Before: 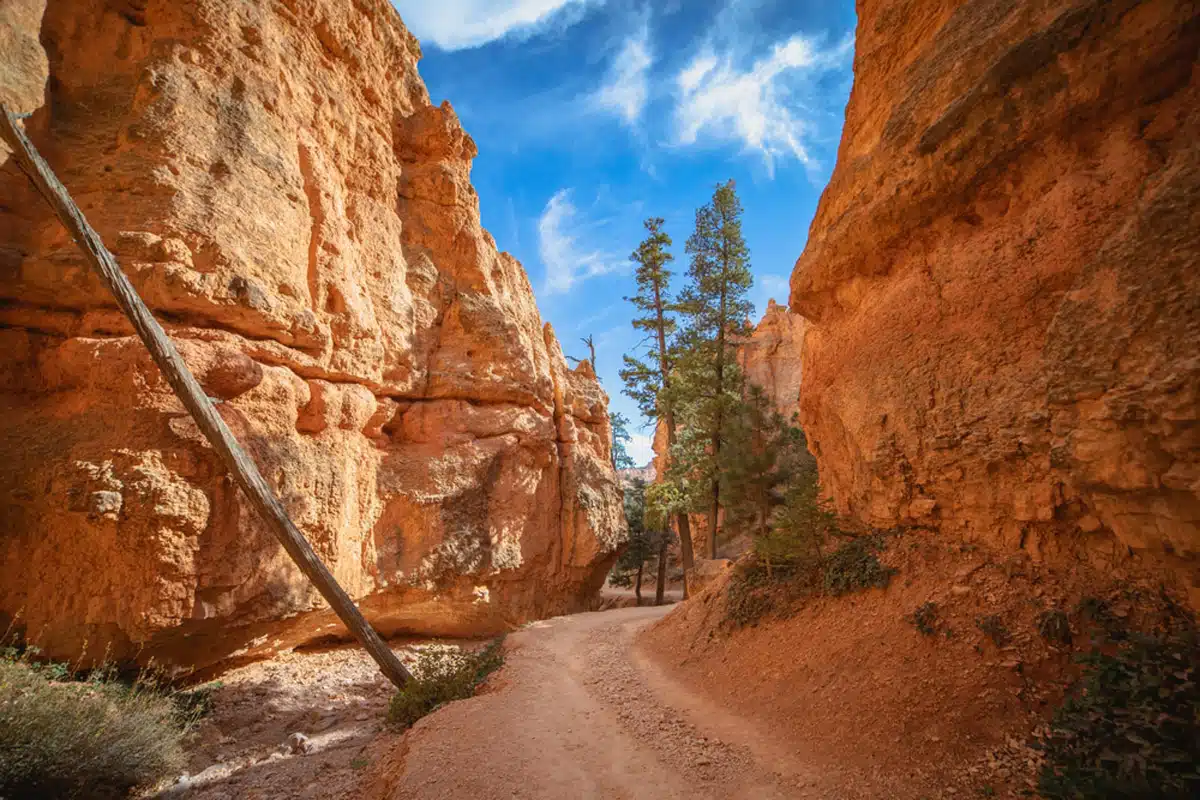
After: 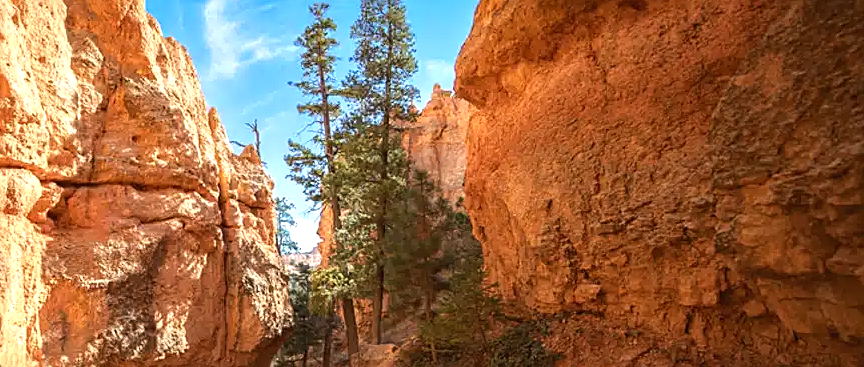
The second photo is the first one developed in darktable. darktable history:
sharpen: on, module defaults
tone equalizer: -8 EV 0.001 EV, -7 EV -0.002 EV, -6 EV 0.002 EV, -5 EV -0.03 EV, -4 EV -0.116 EV, -3 EV -0.169 EV, -2 EV 0.24 EV, -1 EV 0.702 EV, +0 EV 0.493 EV
crop and rotate: left 27.938%, top 27.046%, bottom 27.046%
